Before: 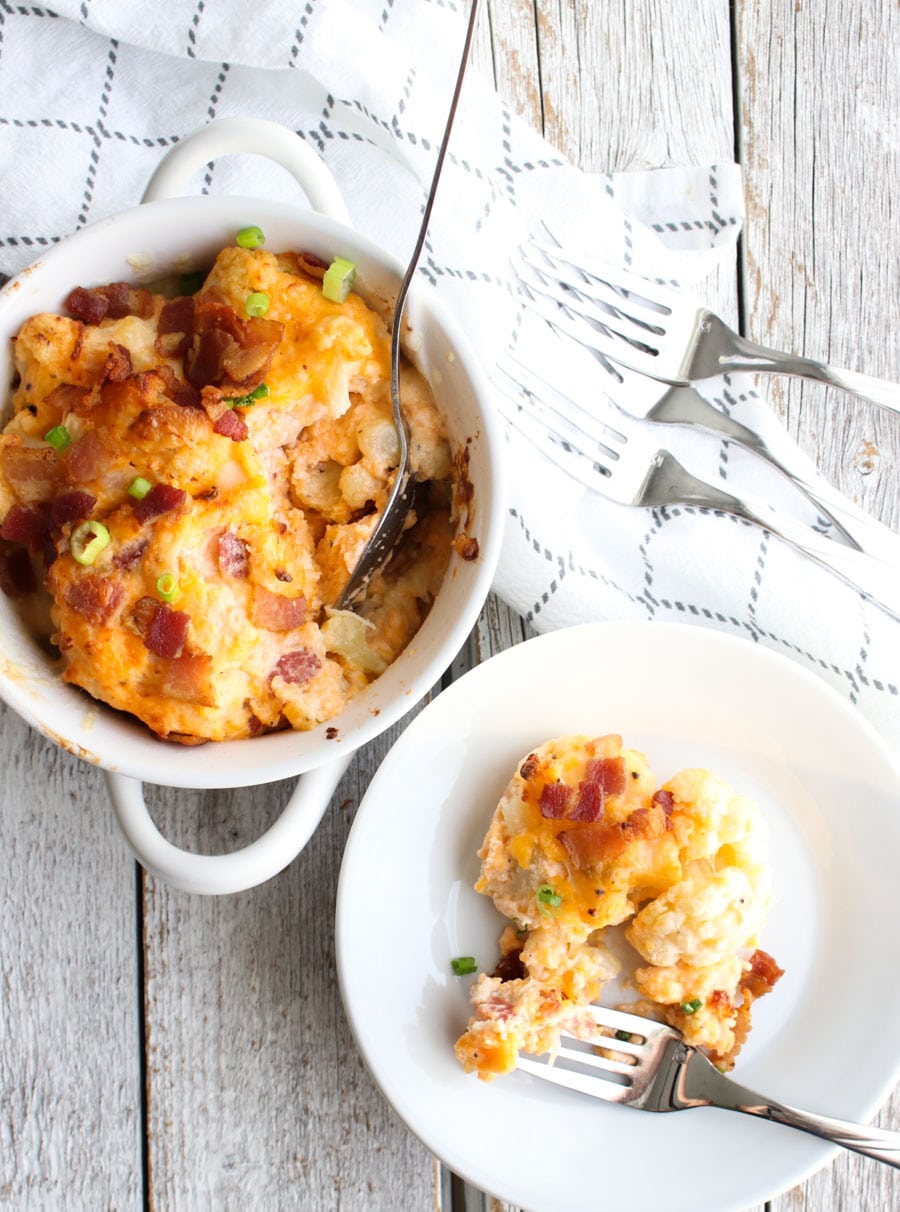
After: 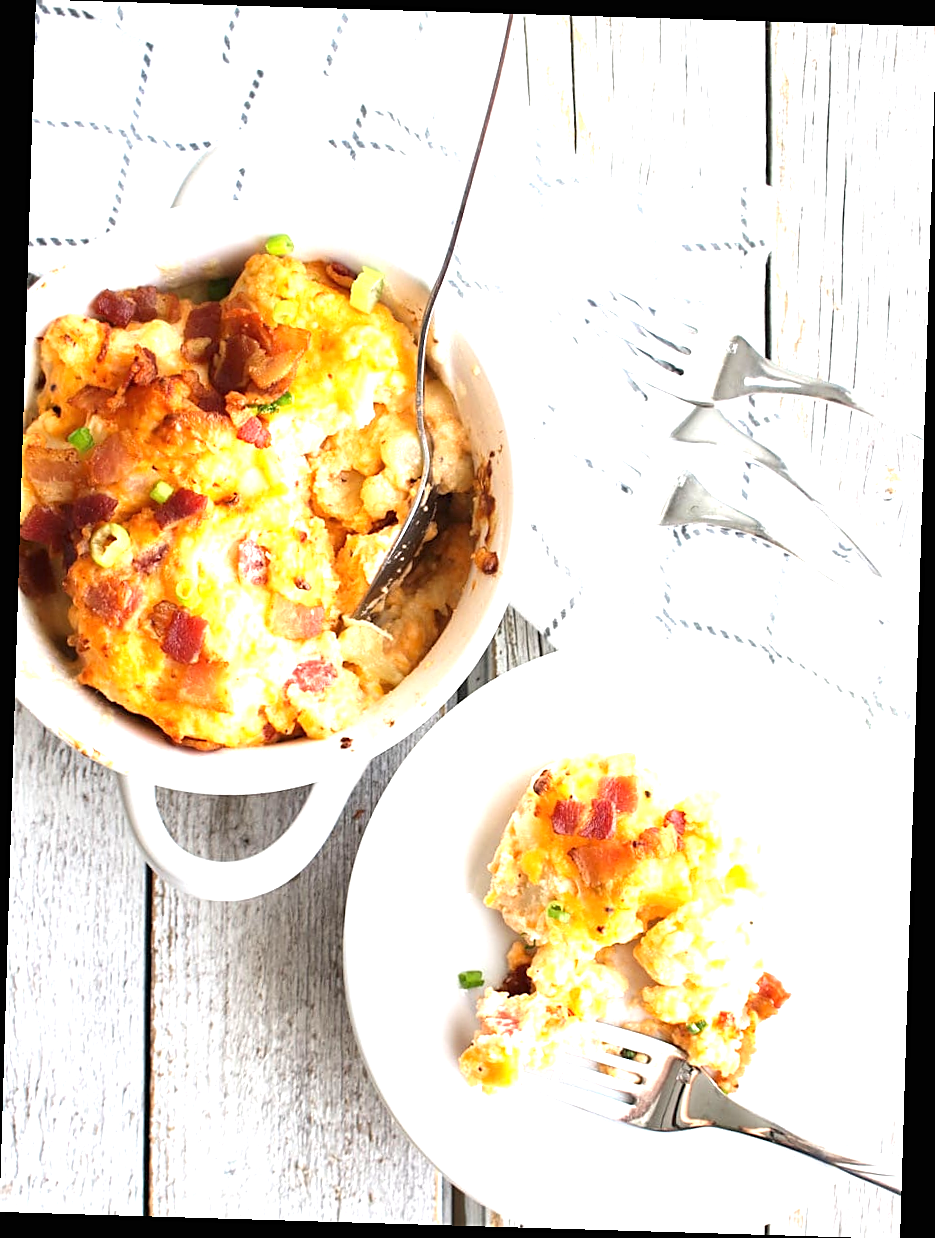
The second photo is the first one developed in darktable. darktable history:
exposure: black level correction 0, exposure 1.1 EV, compensate exposure bias true, compensate highlight preservation false
rotate and perspective: rotation 1.72°, automatic cropping off
sharpen: on, module defaults
